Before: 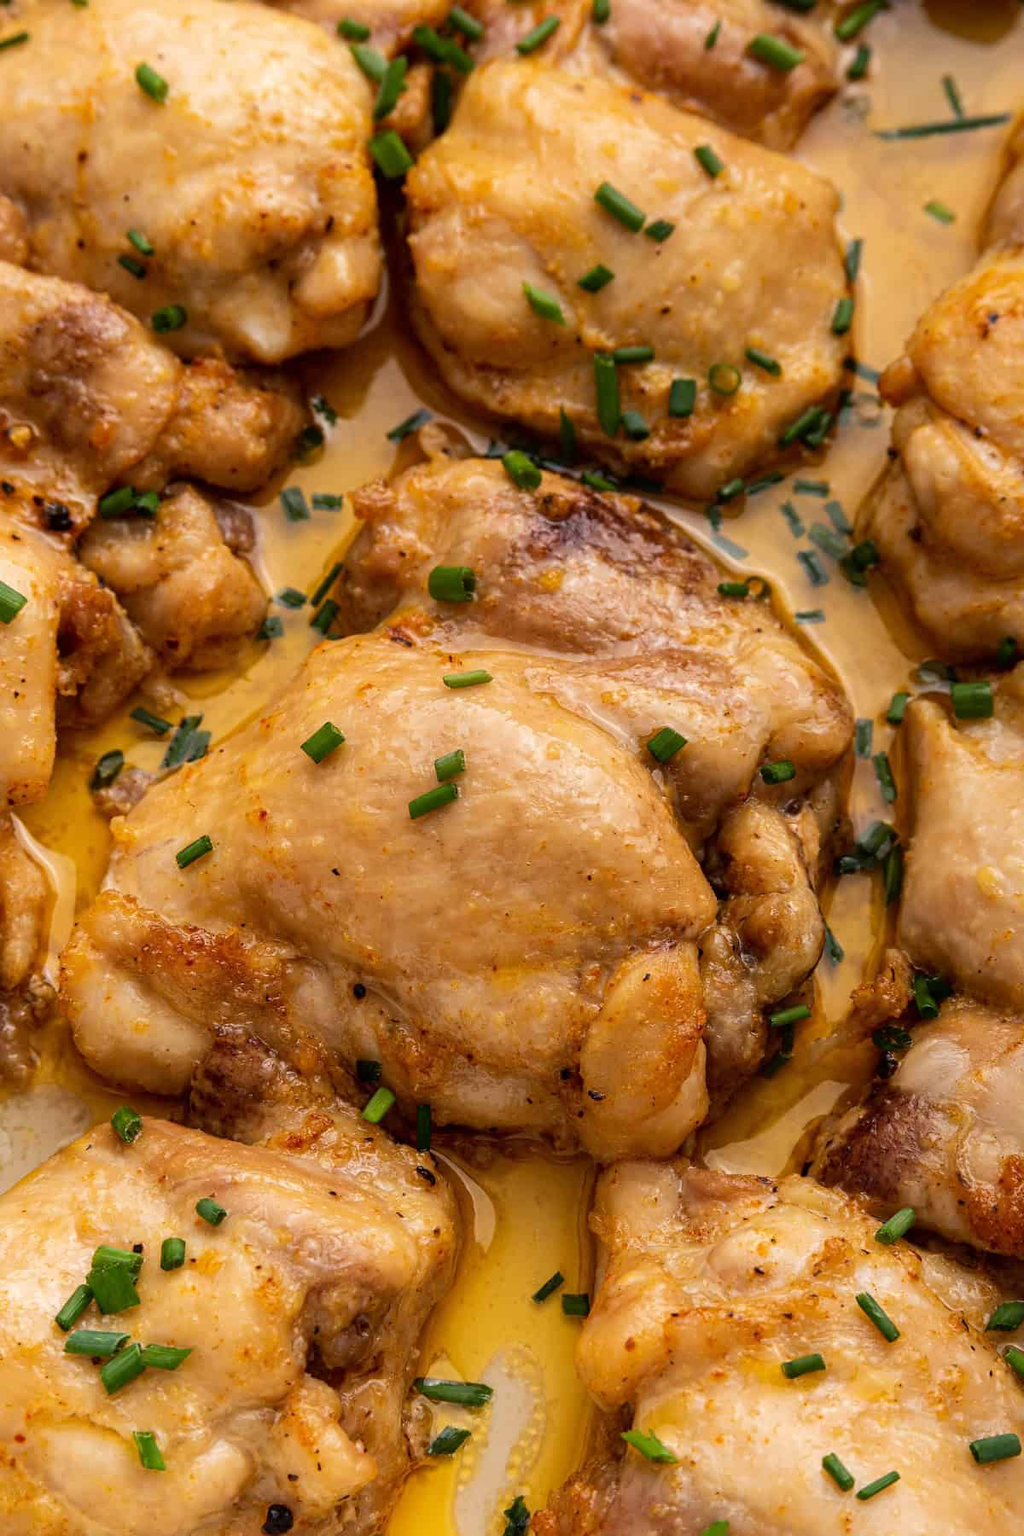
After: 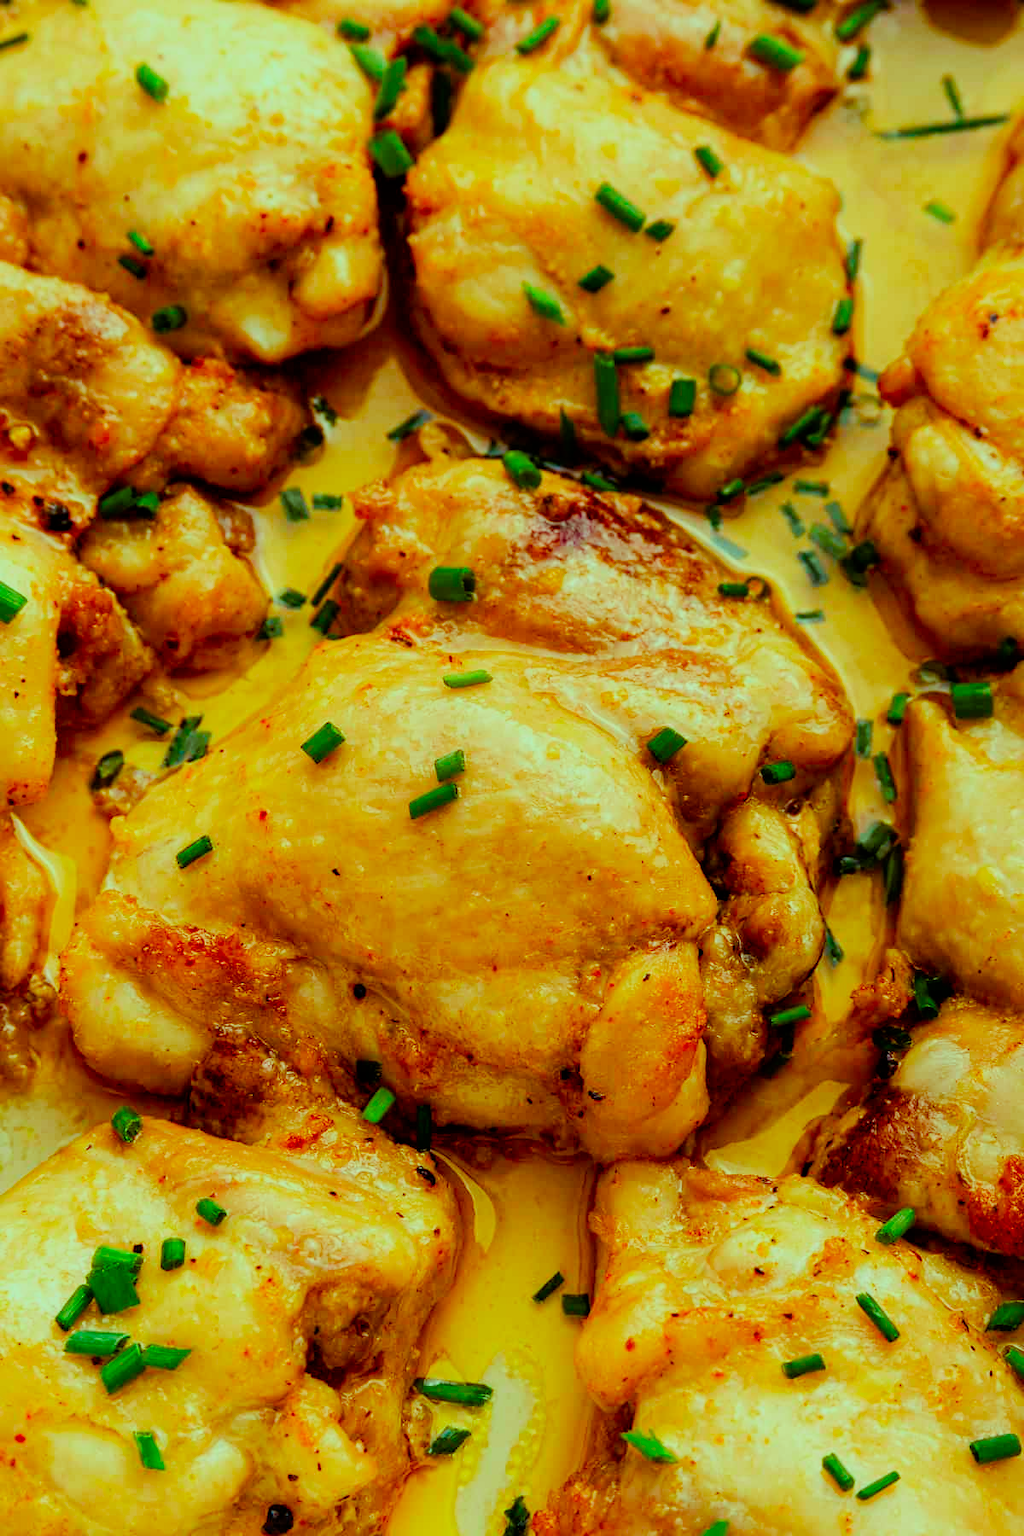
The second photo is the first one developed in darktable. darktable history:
filmic rgb: black relative exposure -7.65 EV, white relative exposure 4.56 EV, hardness 3.61
color correction: highlights a* -10.74, highlights b* 9.9, saturation 1.72
color balance rgb: highlights gain › luminance 15.372%, highlights gain › chroma 3.957%, highlights gain › hue 210.61°, perceptual saturation grading › global saturation 20%, perceptual saturation grading › highlights -50.147%, perceptual saturation grading › shadows 30.413%, perceptual brilliance grading › highlights 7.876%, perceptual brilliance grading › mid-tones 4.195%, perceptual brilliance grading › shadows 2.388%
